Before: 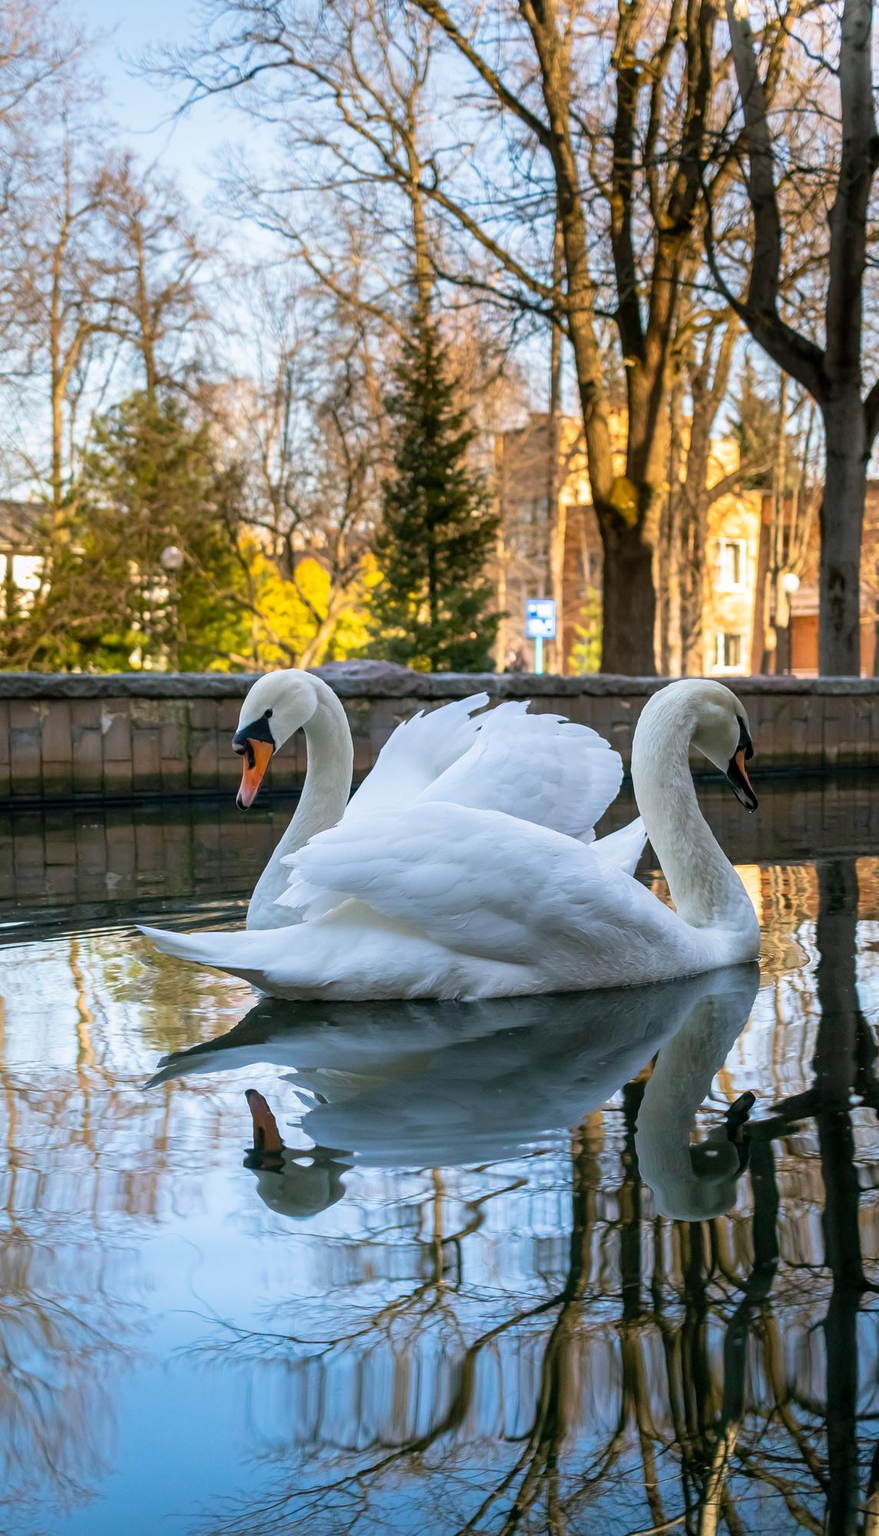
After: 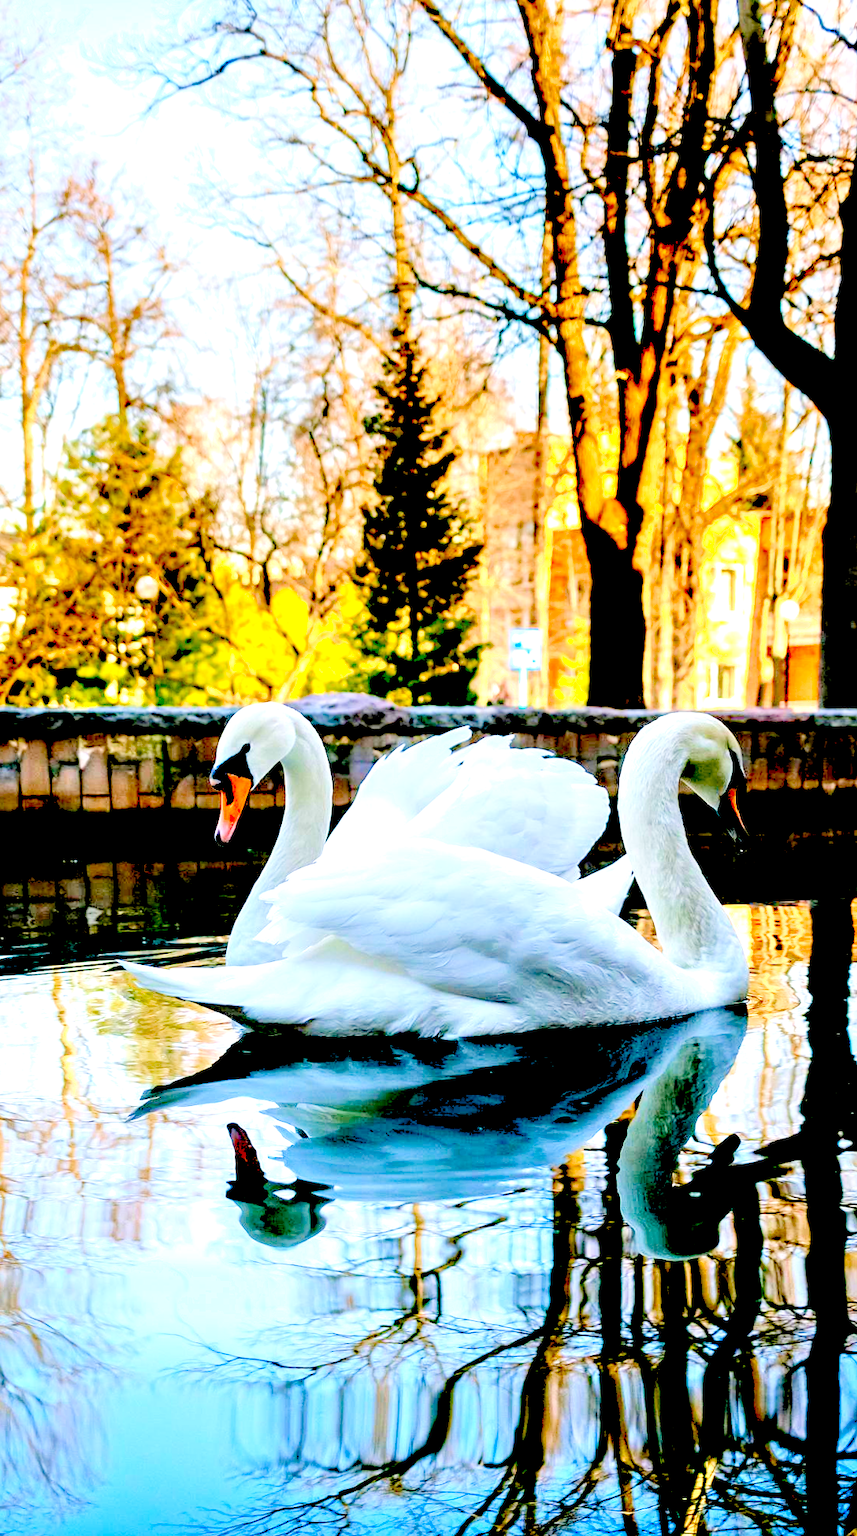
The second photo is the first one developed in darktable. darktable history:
shadows and highlights: shadows 0, highlights 40
tone equalizer: -7 EV 0.15 EV, -6 EV 0.6 EV, -5 EV 1.15 EV, -4 EV 1.33 EV, -3 EV 1.15 EV, -2 EV 0.6 EV, -1 EV 0.15 EV, mask exposure compensation -0.5 EV
exposure: black level correction 0.056, exposure -0.039 EV, compensate highlight preservation false
levels: levels [0.036, 0.364, 0.827]
local contrast: mode bilateral grid, contrast 20, coarseness 50, detail 120%, midtone range 0.2
velvia: strength 27%
rotate and perspective: rotation 0.074°, lens shift (vertical) 0.096, lens shift (horizontal) -0.041, crop left 0.043, crop right 0.952, crop top 0.024, crop bottom 0.979
